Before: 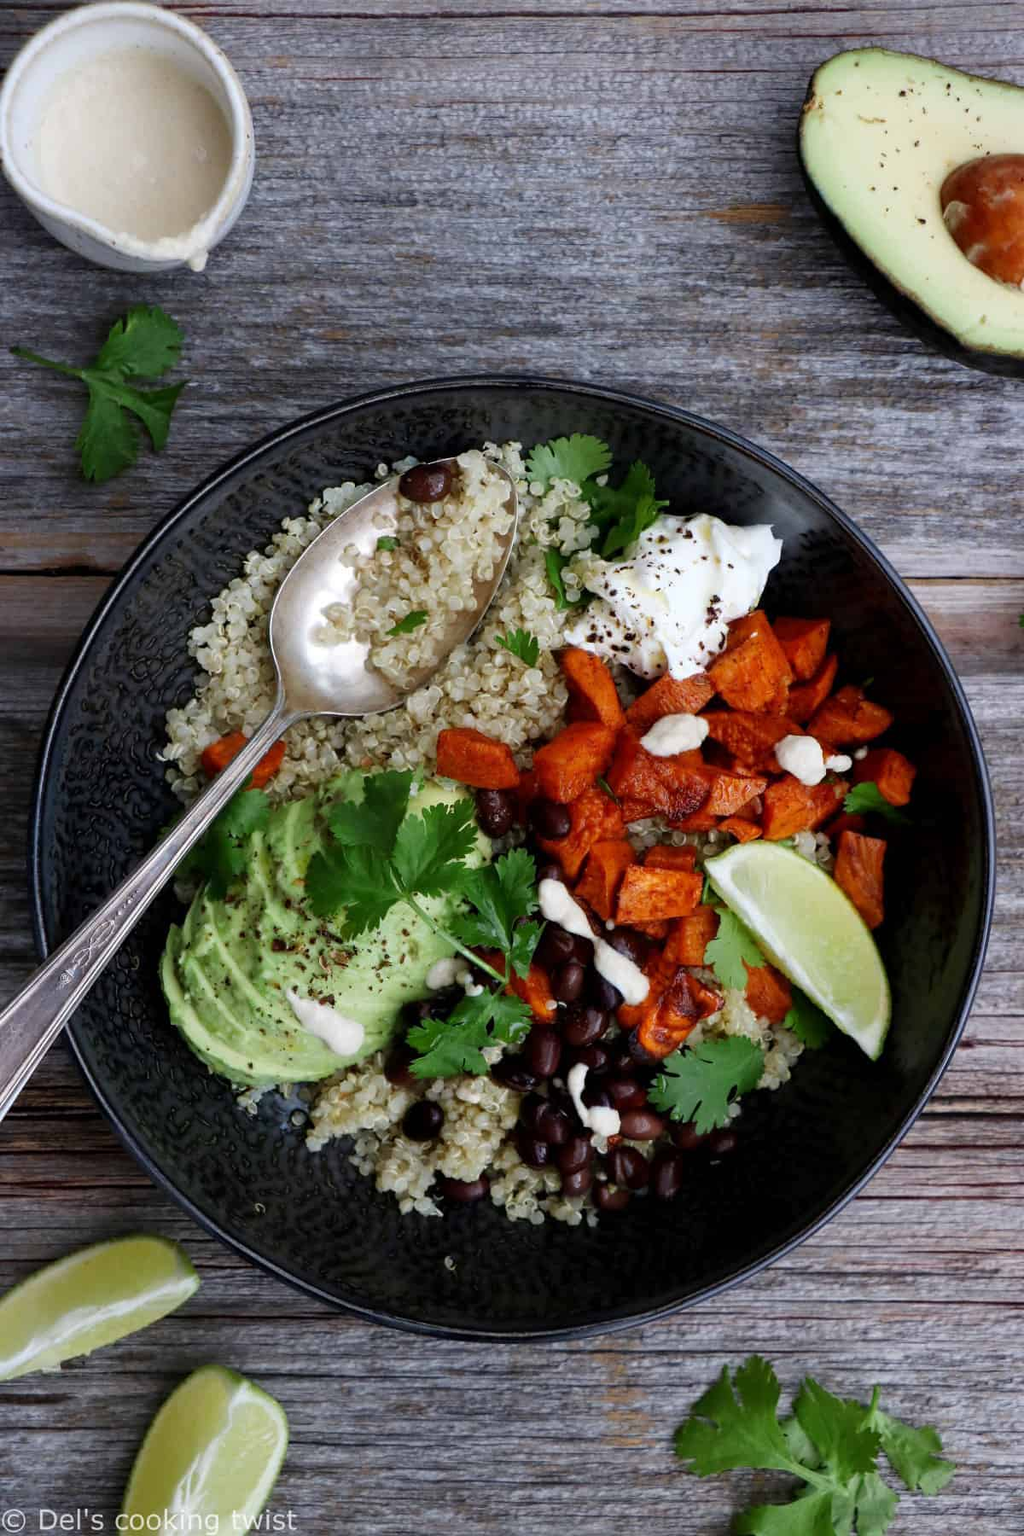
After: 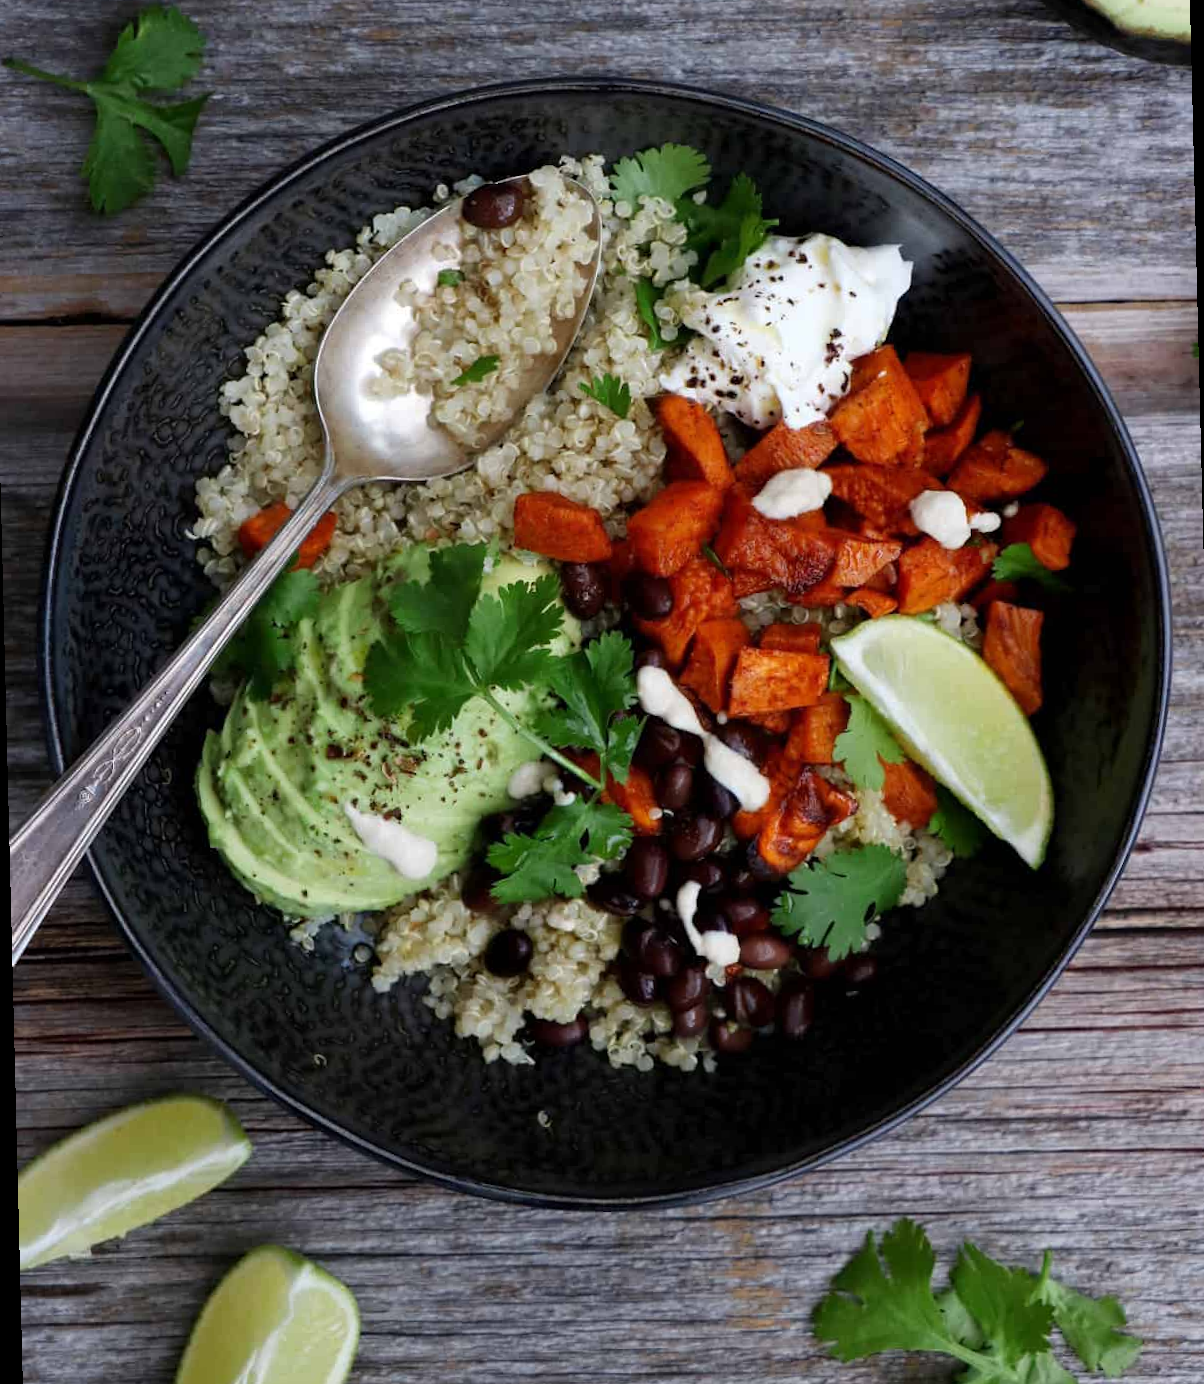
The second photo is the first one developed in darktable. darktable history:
crop and rotate: top 18.507%
rotate and perspective: rotation -1.42°, crop left 0.016, crop right 0.984, crop top 0.035, crop bottom 0.965
